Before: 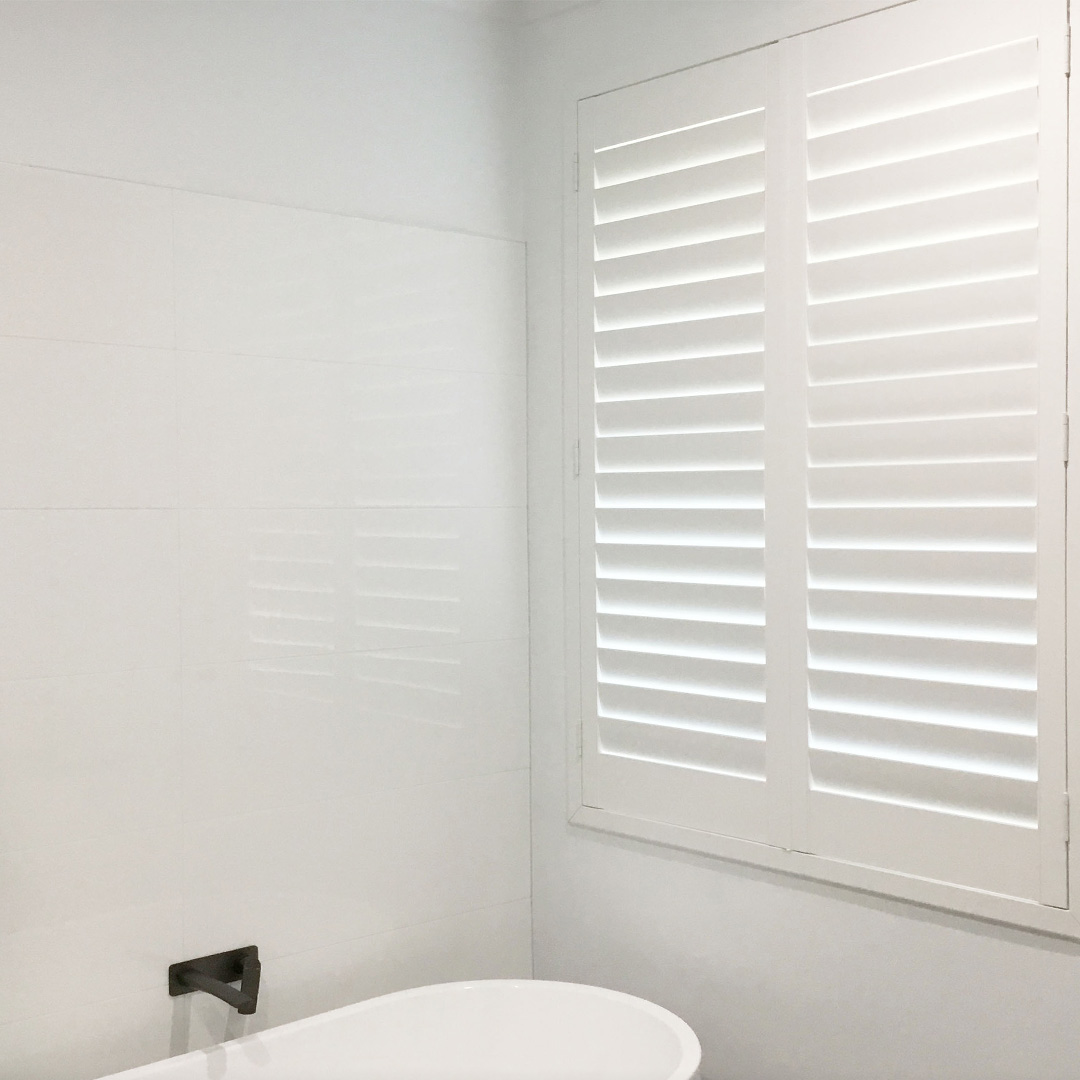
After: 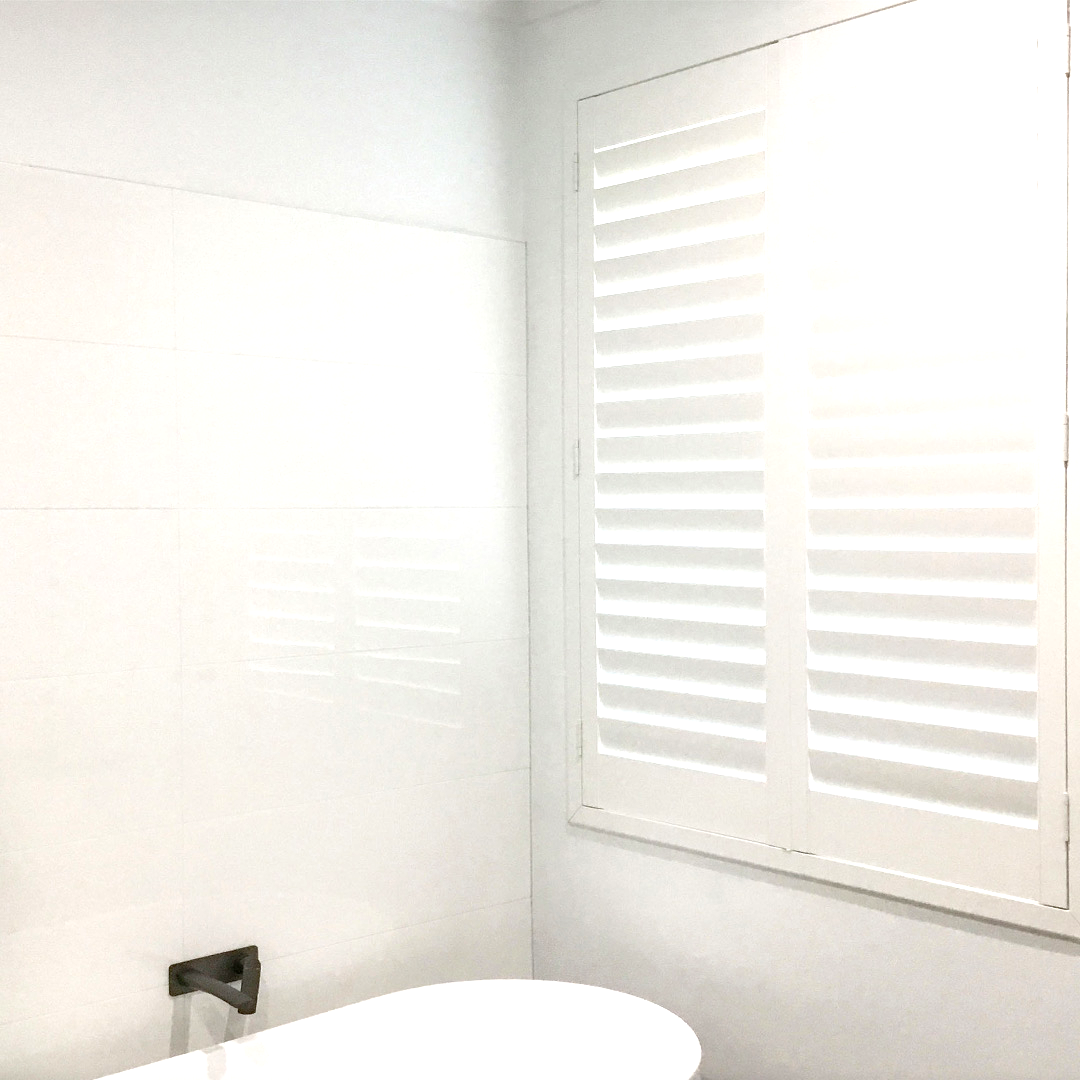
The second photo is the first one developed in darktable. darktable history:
exposure: exposure 0.567 EV, compensate highlight preservation false
local contrast: on, module defaults
haze removal: adaptive false
